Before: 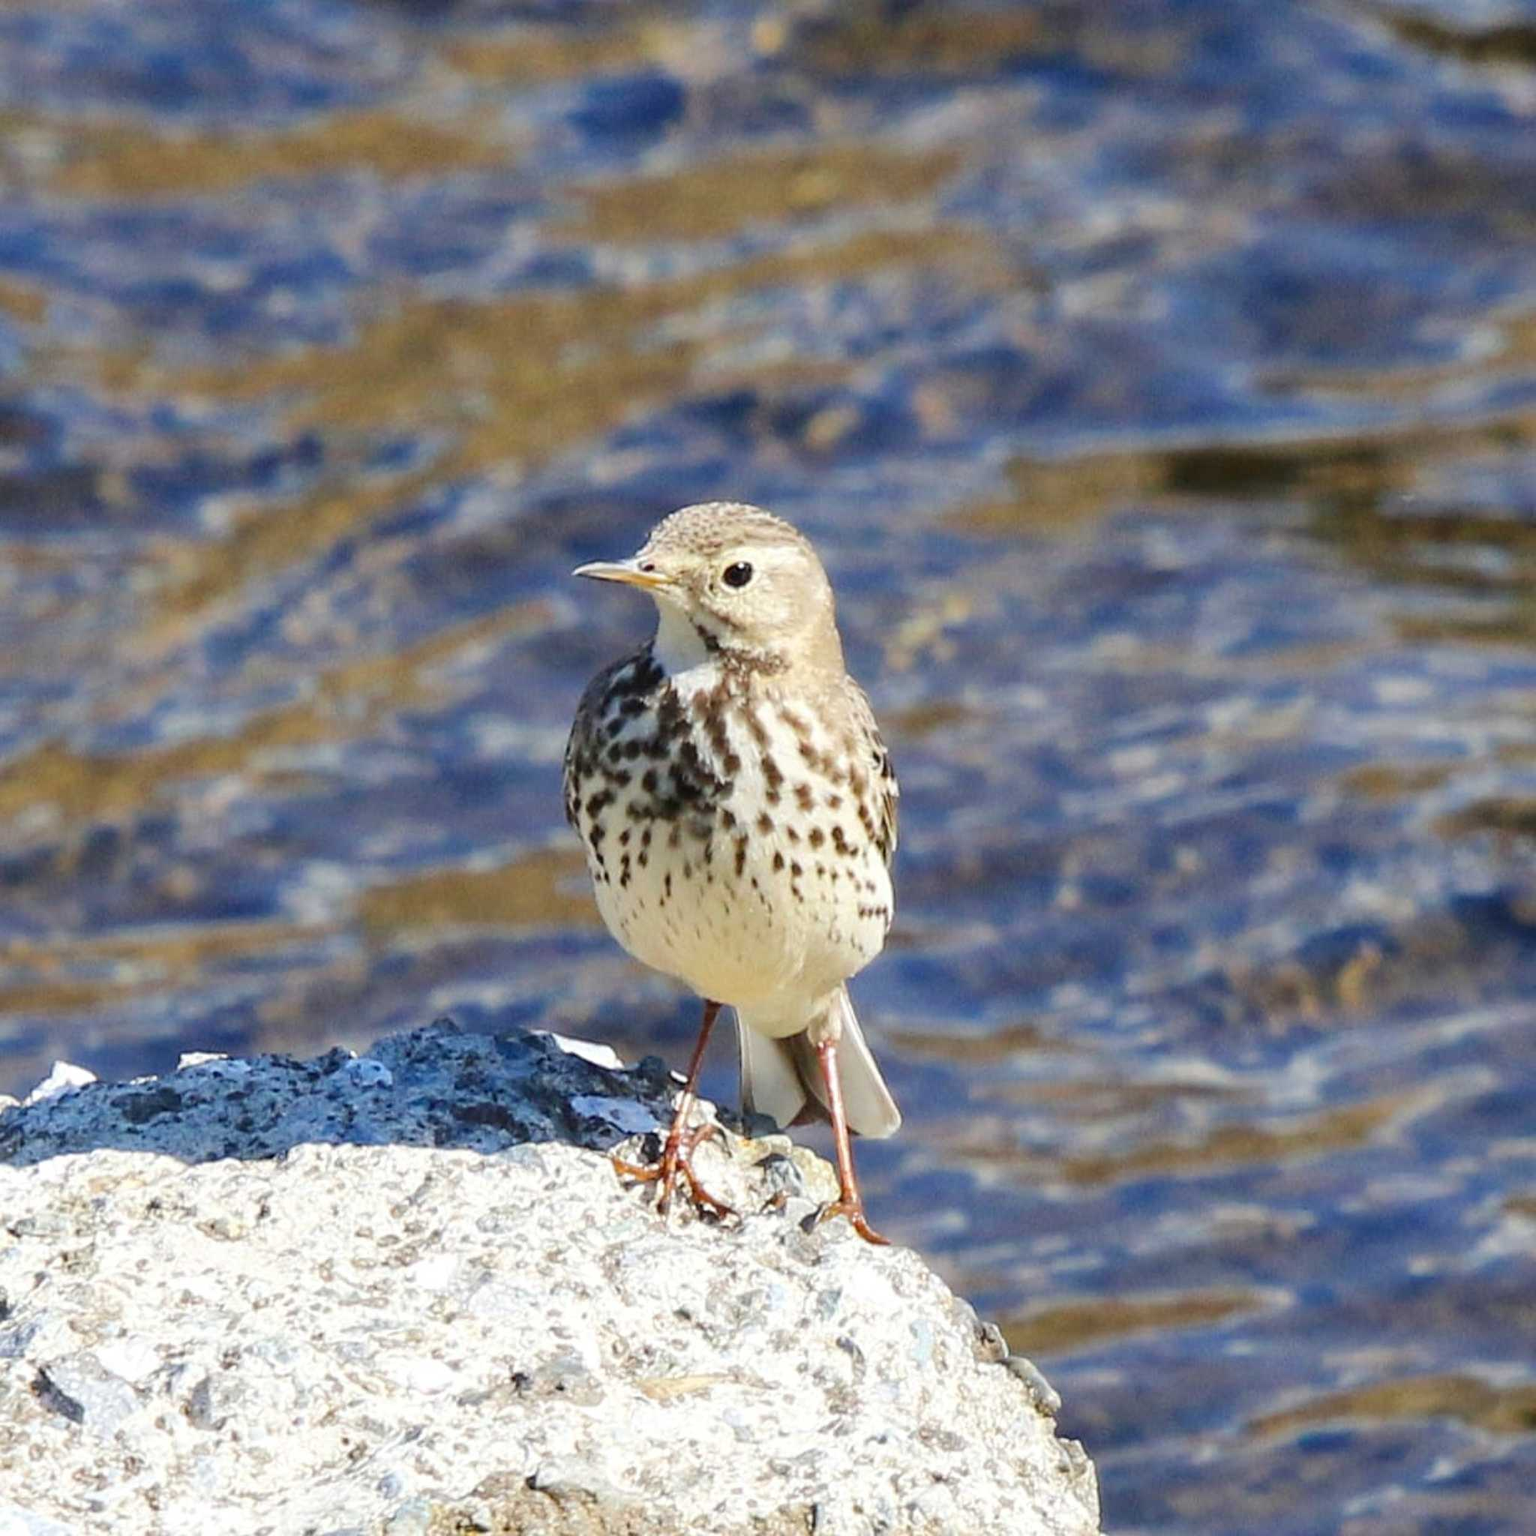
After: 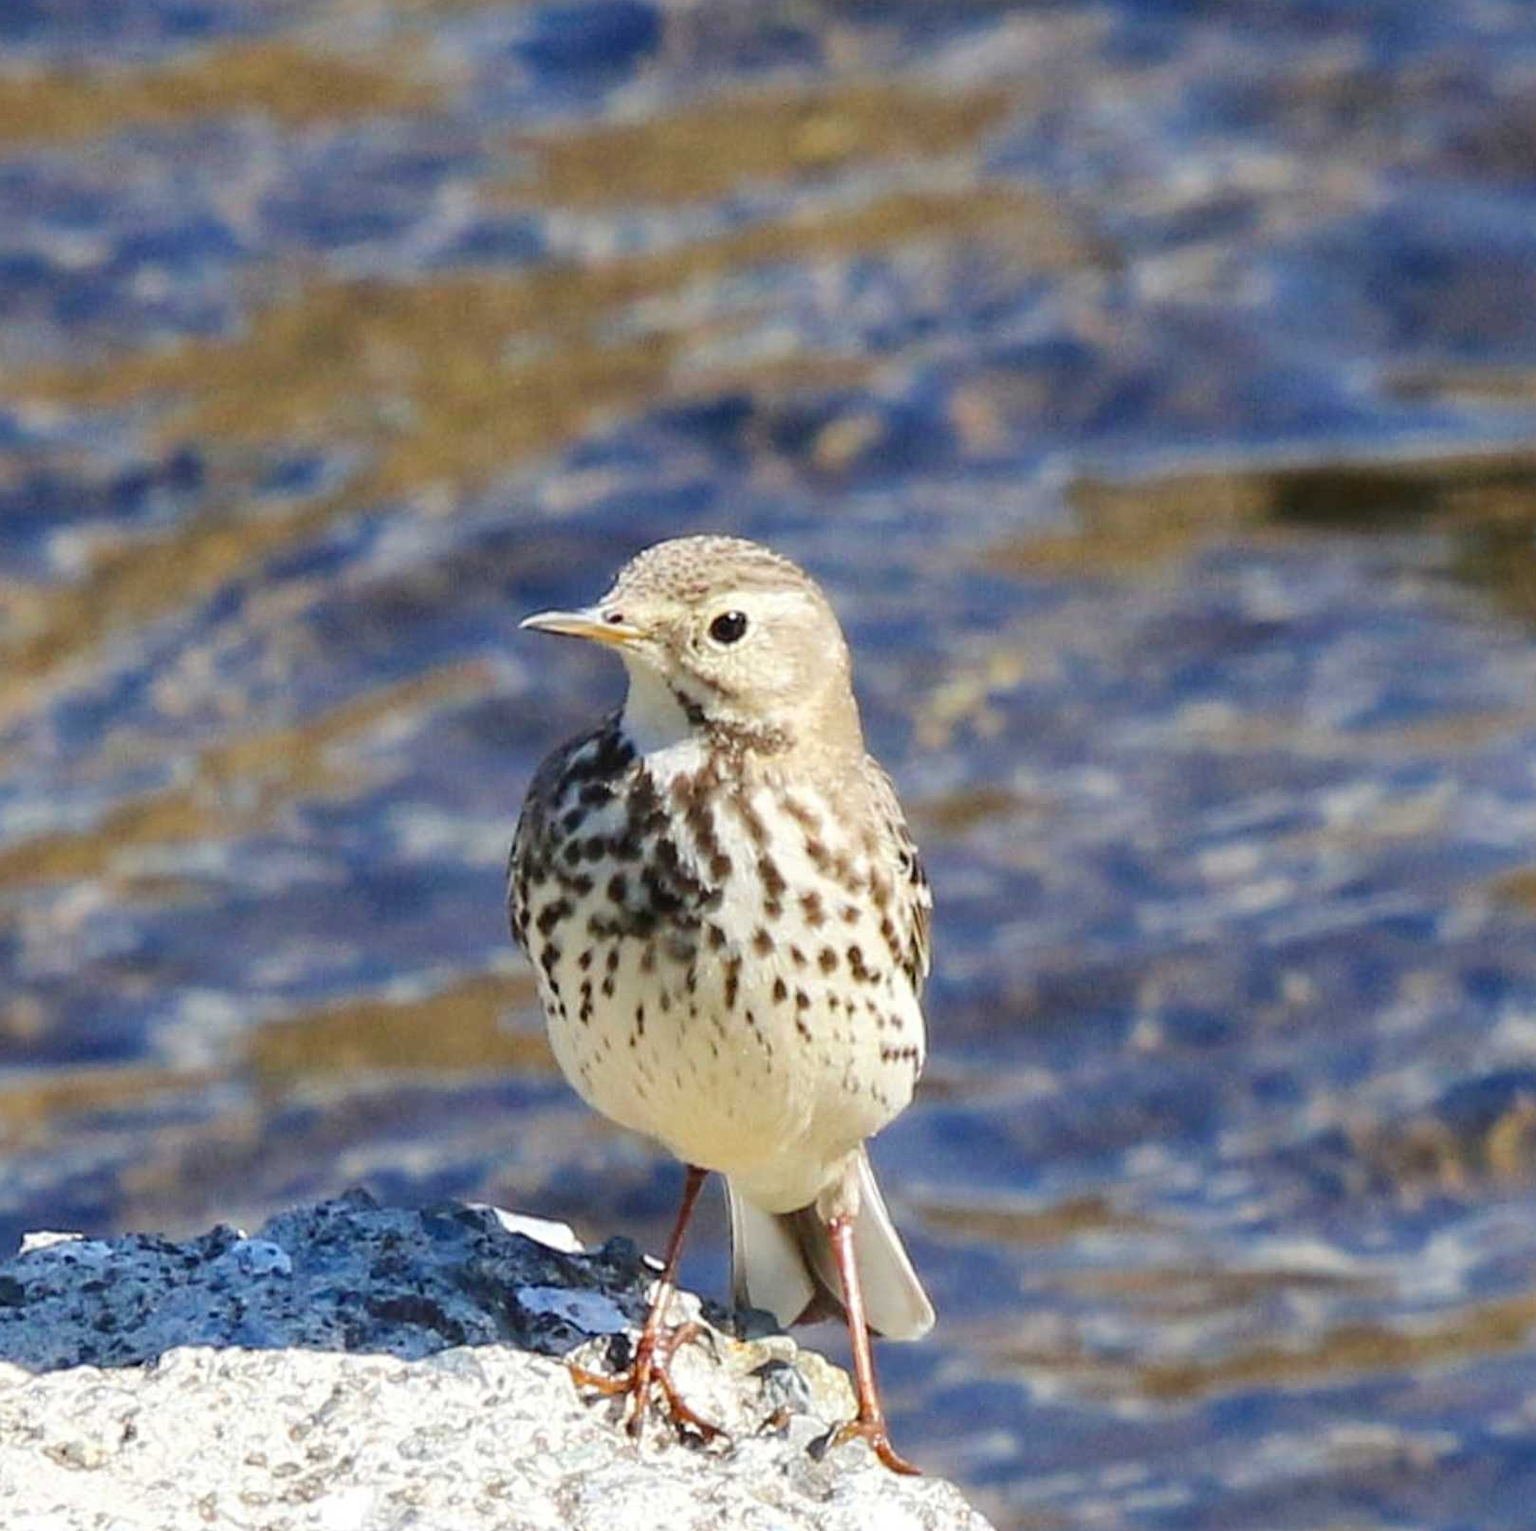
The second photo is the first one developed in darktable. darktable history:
crop and rotate: left 10.569%, top 5.148%, right 10.332%, bottom 16.032%
